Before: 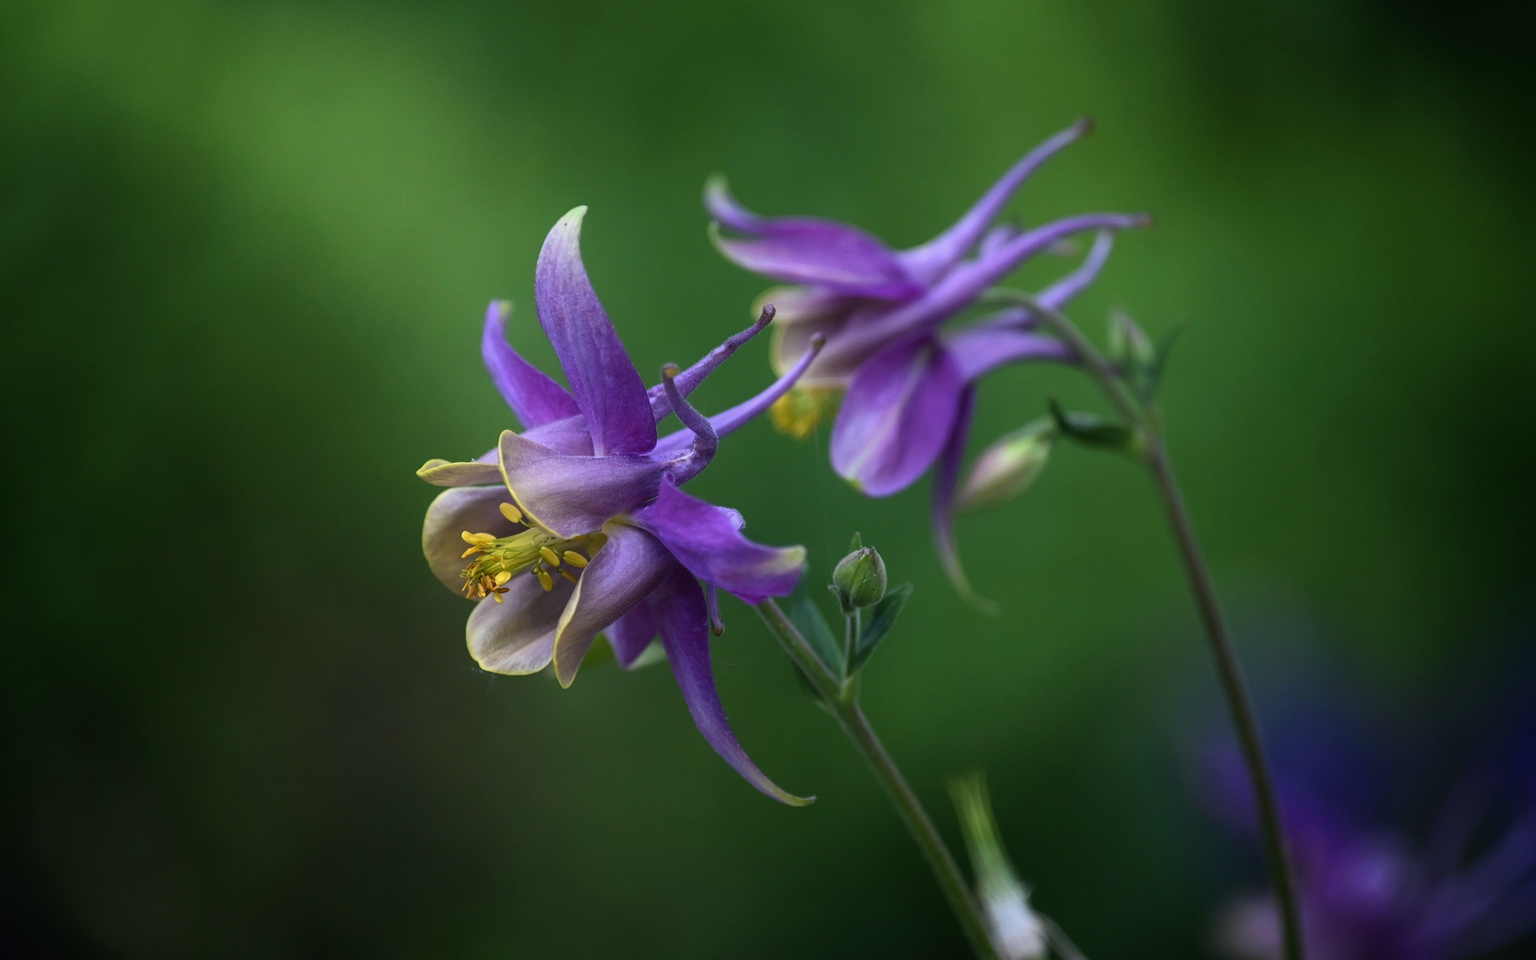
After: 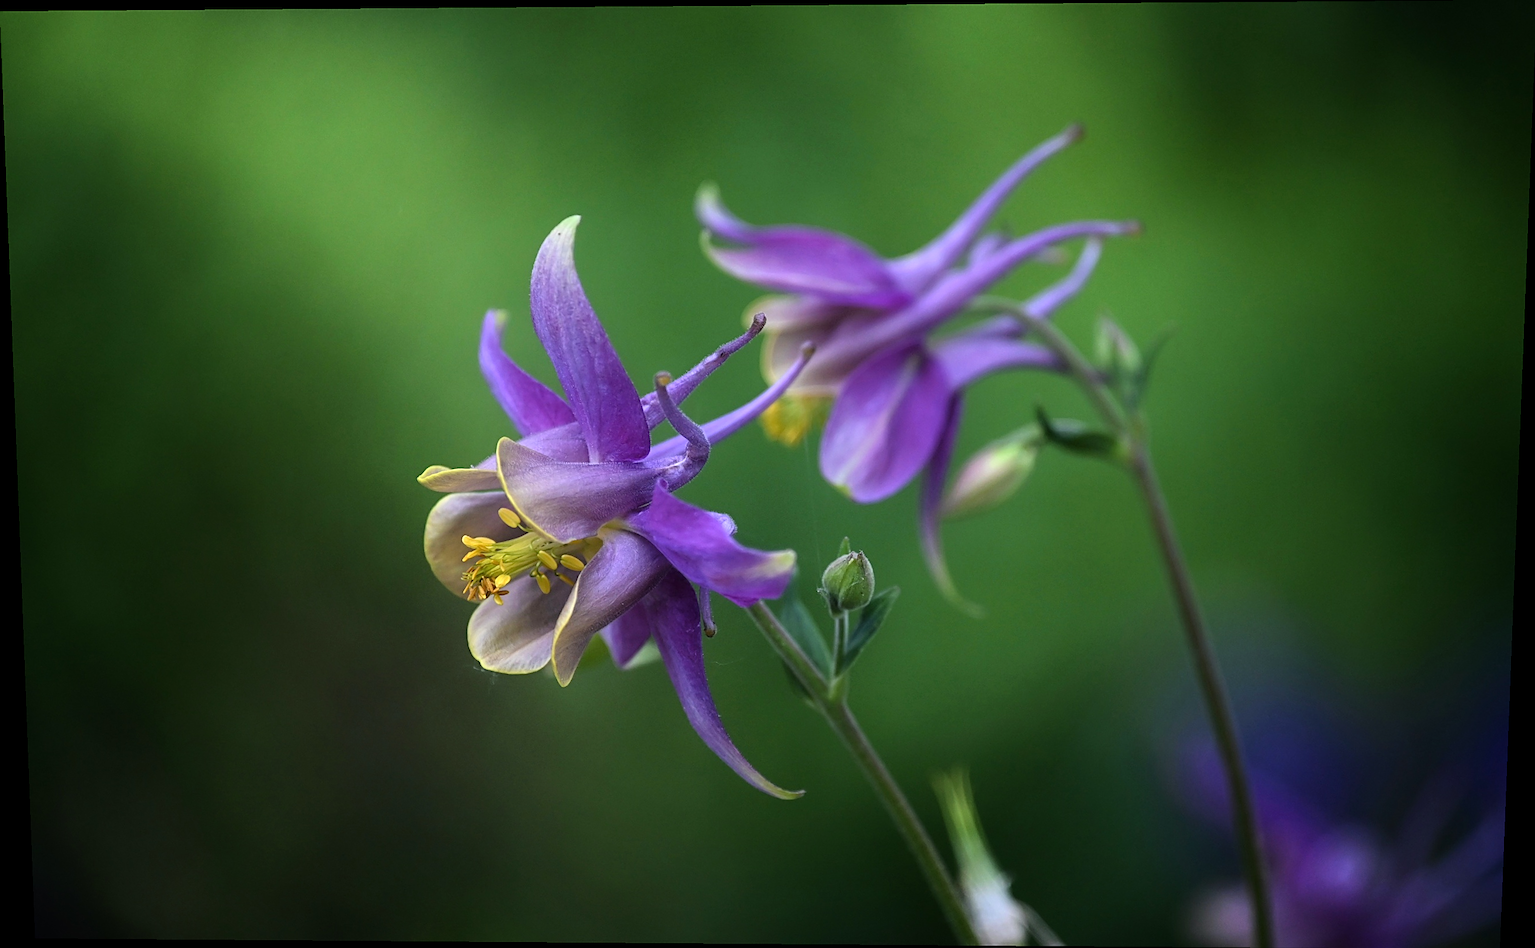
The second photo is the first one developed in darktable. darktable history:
rotate and perspective: lens shift (vertical) 0.048, lens shift (horizontal) -0.024, automatic cropping off
tone equalizer: -8 EV 0.001 EV, -7 EV -0.004 EV, -6 EV 0.009 EV, -5 EV 0.032 EV, -4 EV 0.276 EV, -3 EV 0.644 EV, -2 EV 0.584 EV, -1 EV 0.187 EV, +0 EV 0.024 EV
sharpen: on, module defaults
